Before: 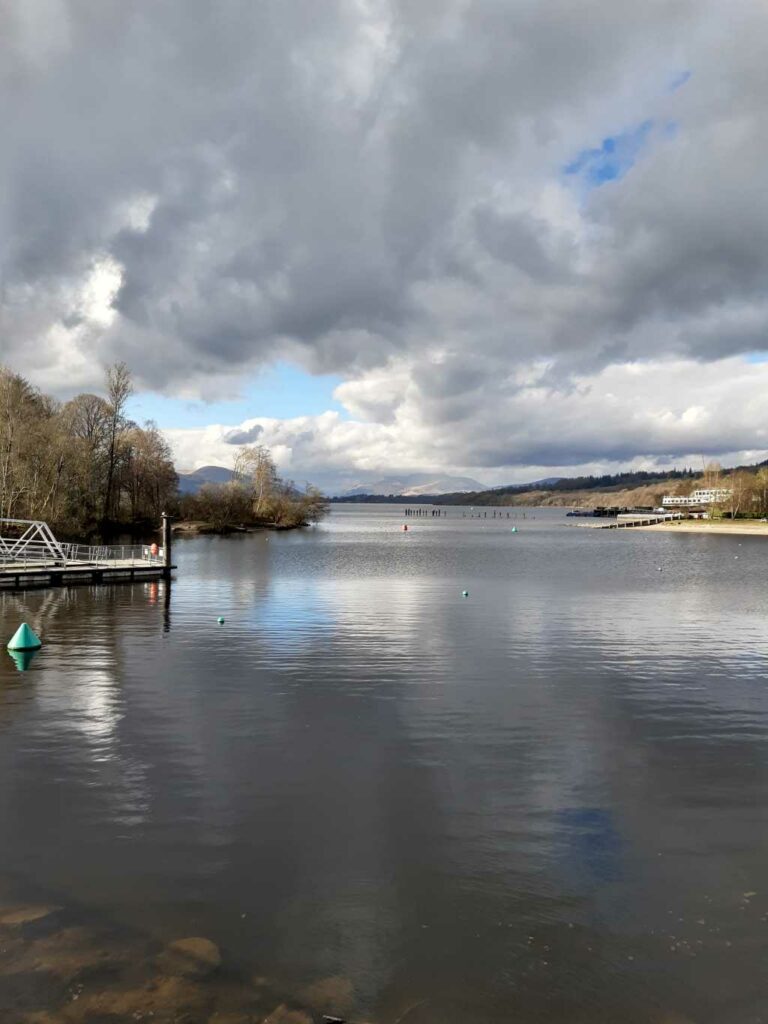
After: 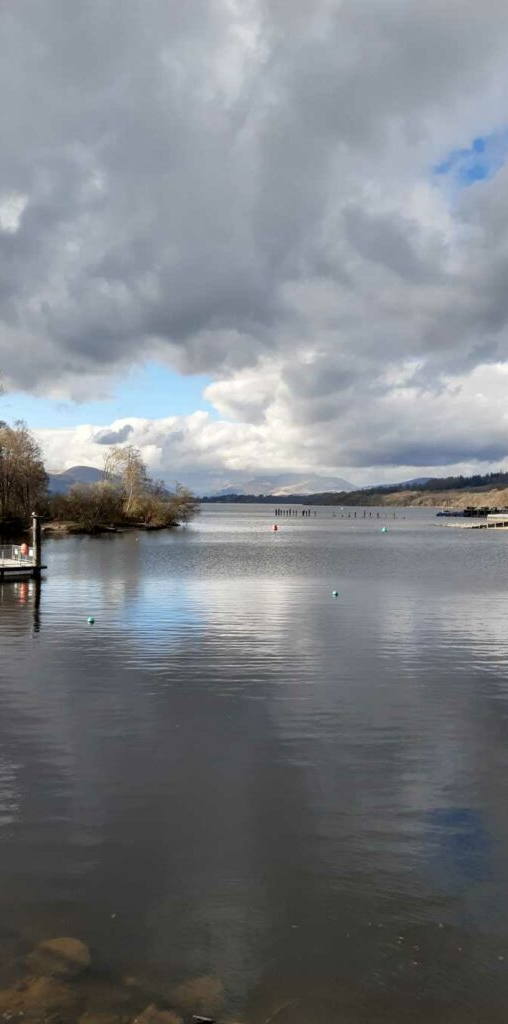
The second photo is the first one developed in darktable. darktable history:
crop: left 17.056%, right 16.761%
